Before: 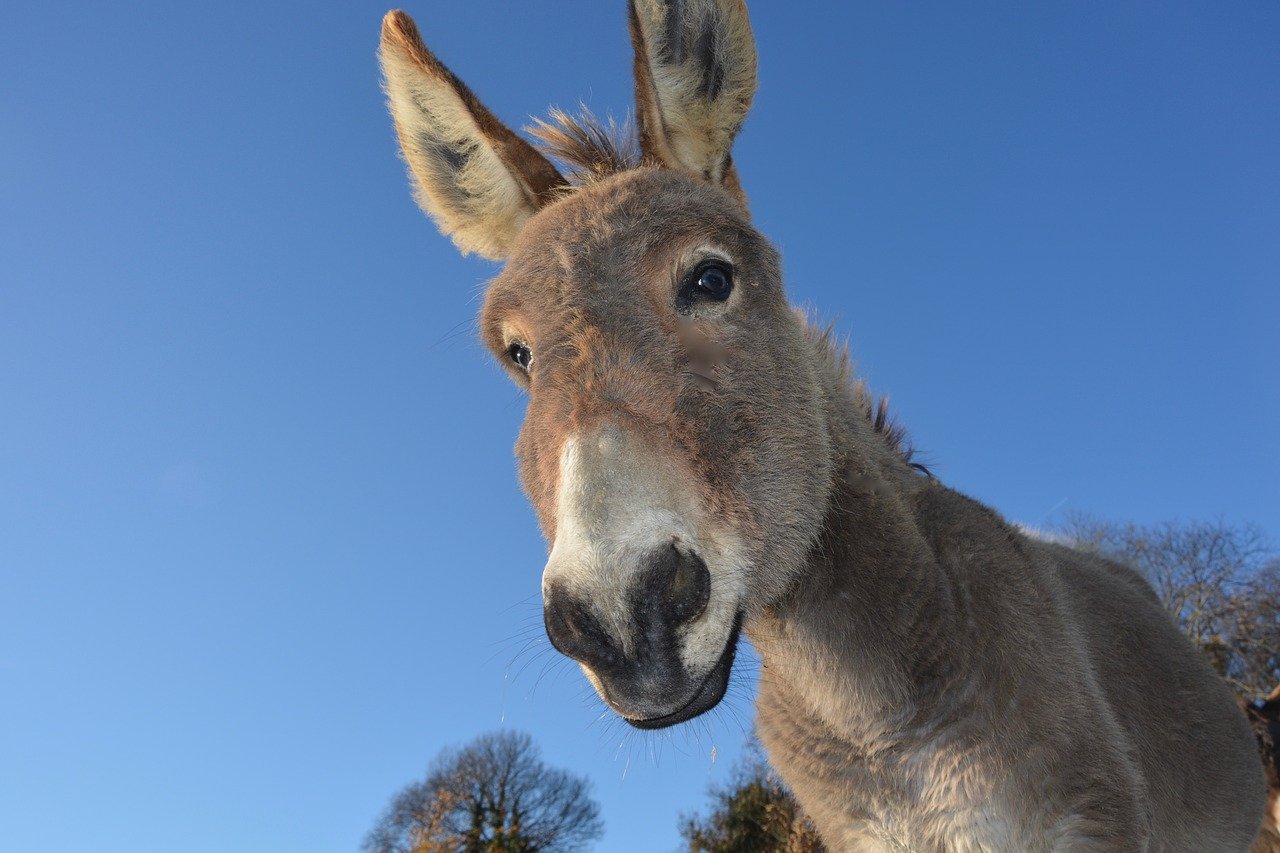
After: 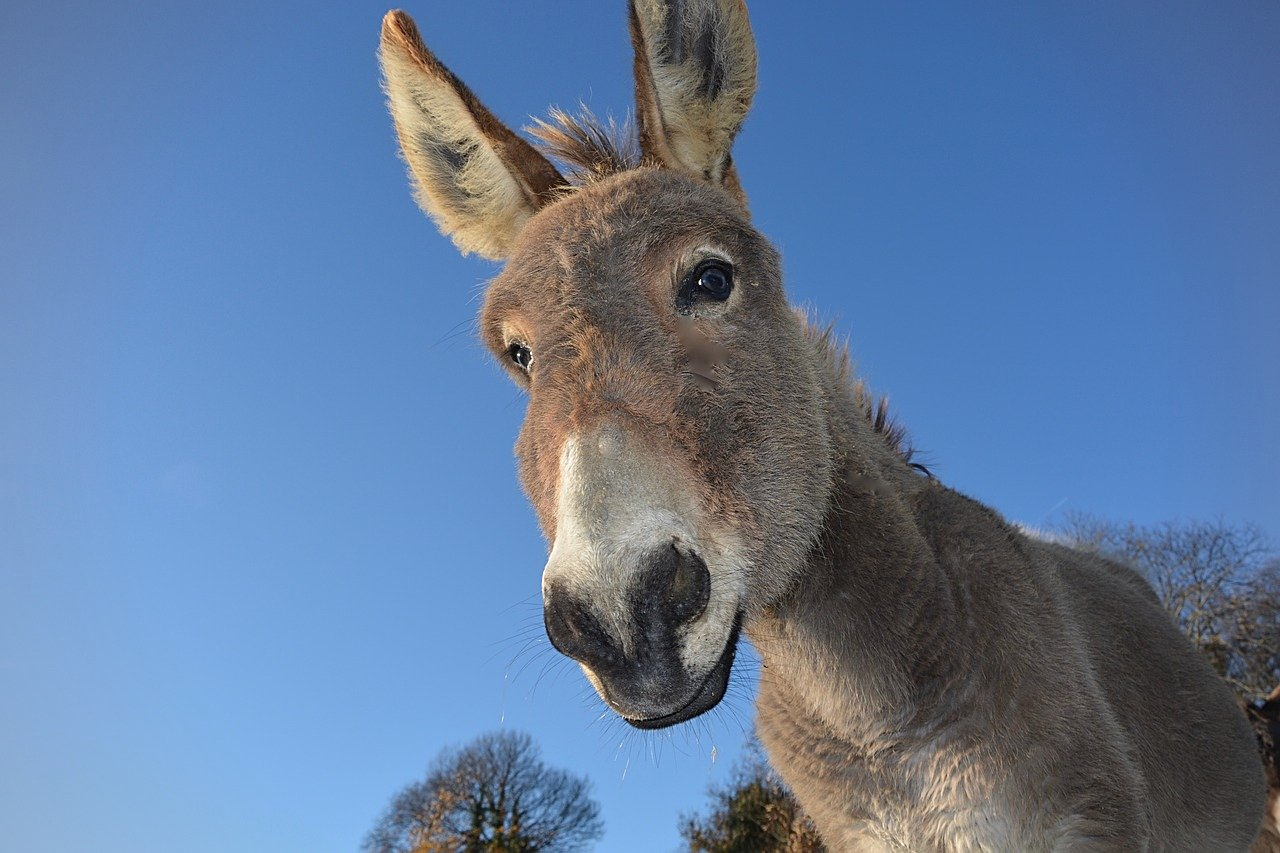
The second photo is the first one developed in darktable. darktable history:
sharpen: on, module defaults
vignetting: fall-off radius 93%
